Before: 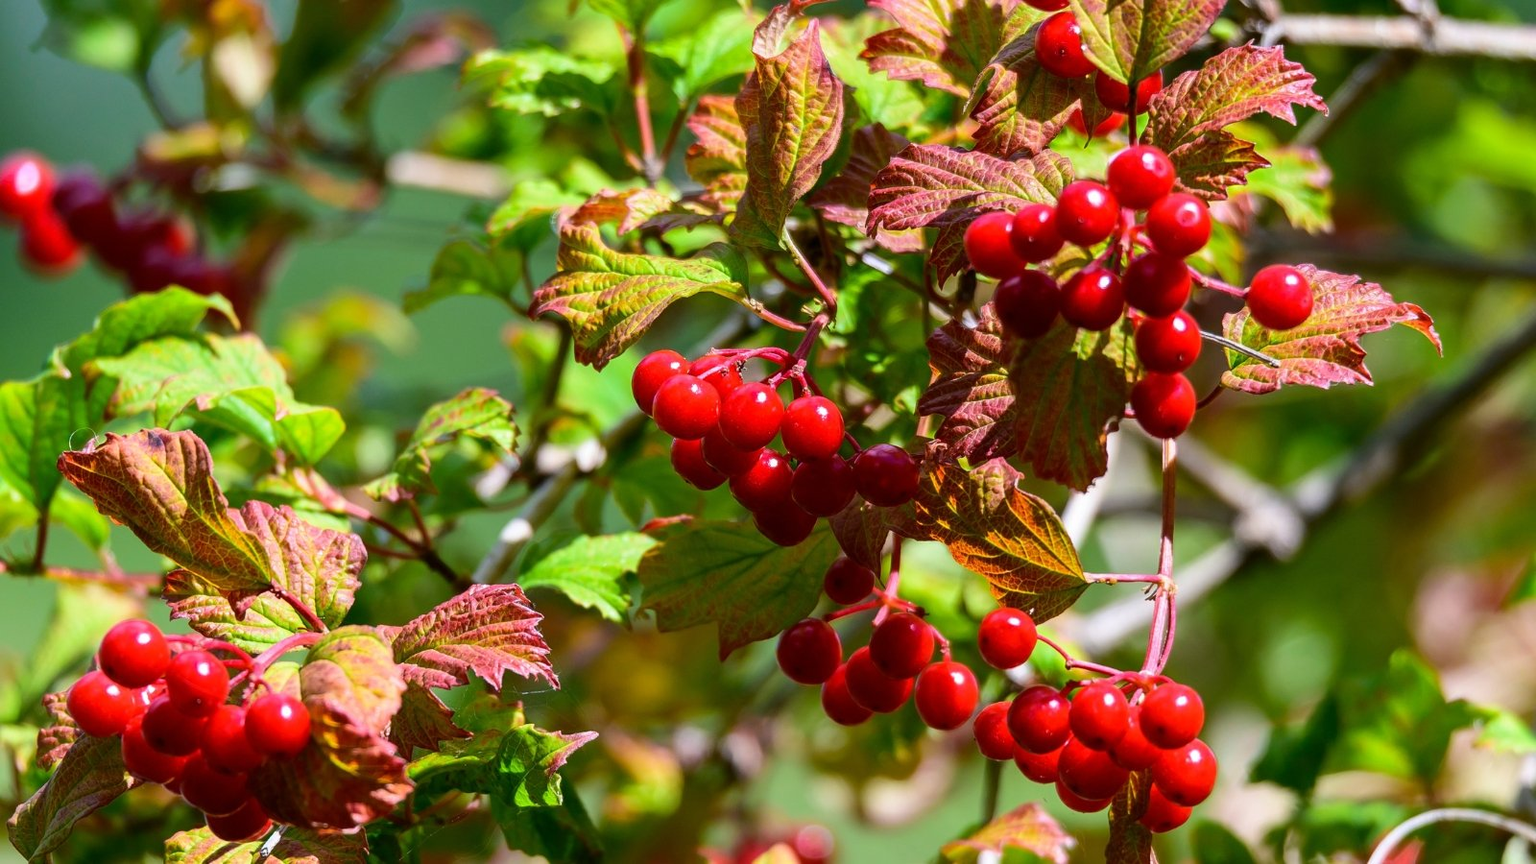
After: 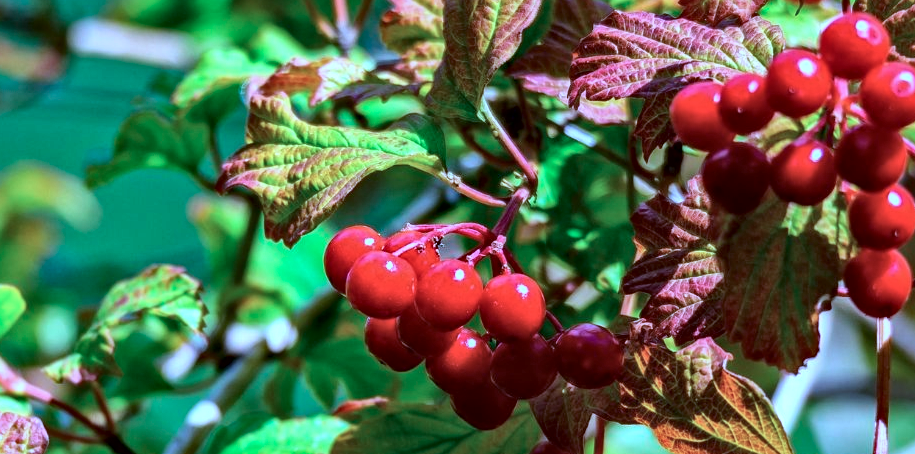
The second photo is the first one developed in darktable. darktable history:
color calibration: illuminant as shot in camera, x 0.442, y 0.413, temperature 2903.13 K
crop: left 20.932%, top 15.471%, right 21.848%, bottom 34.081%
haze removal: compatibility mode true, adaptive false
local contrast: mode bilateral grid, contrast 20, coarseness 19, detail 163%, midtone range 0.2
white balance: red 1.029, blue 0.92
